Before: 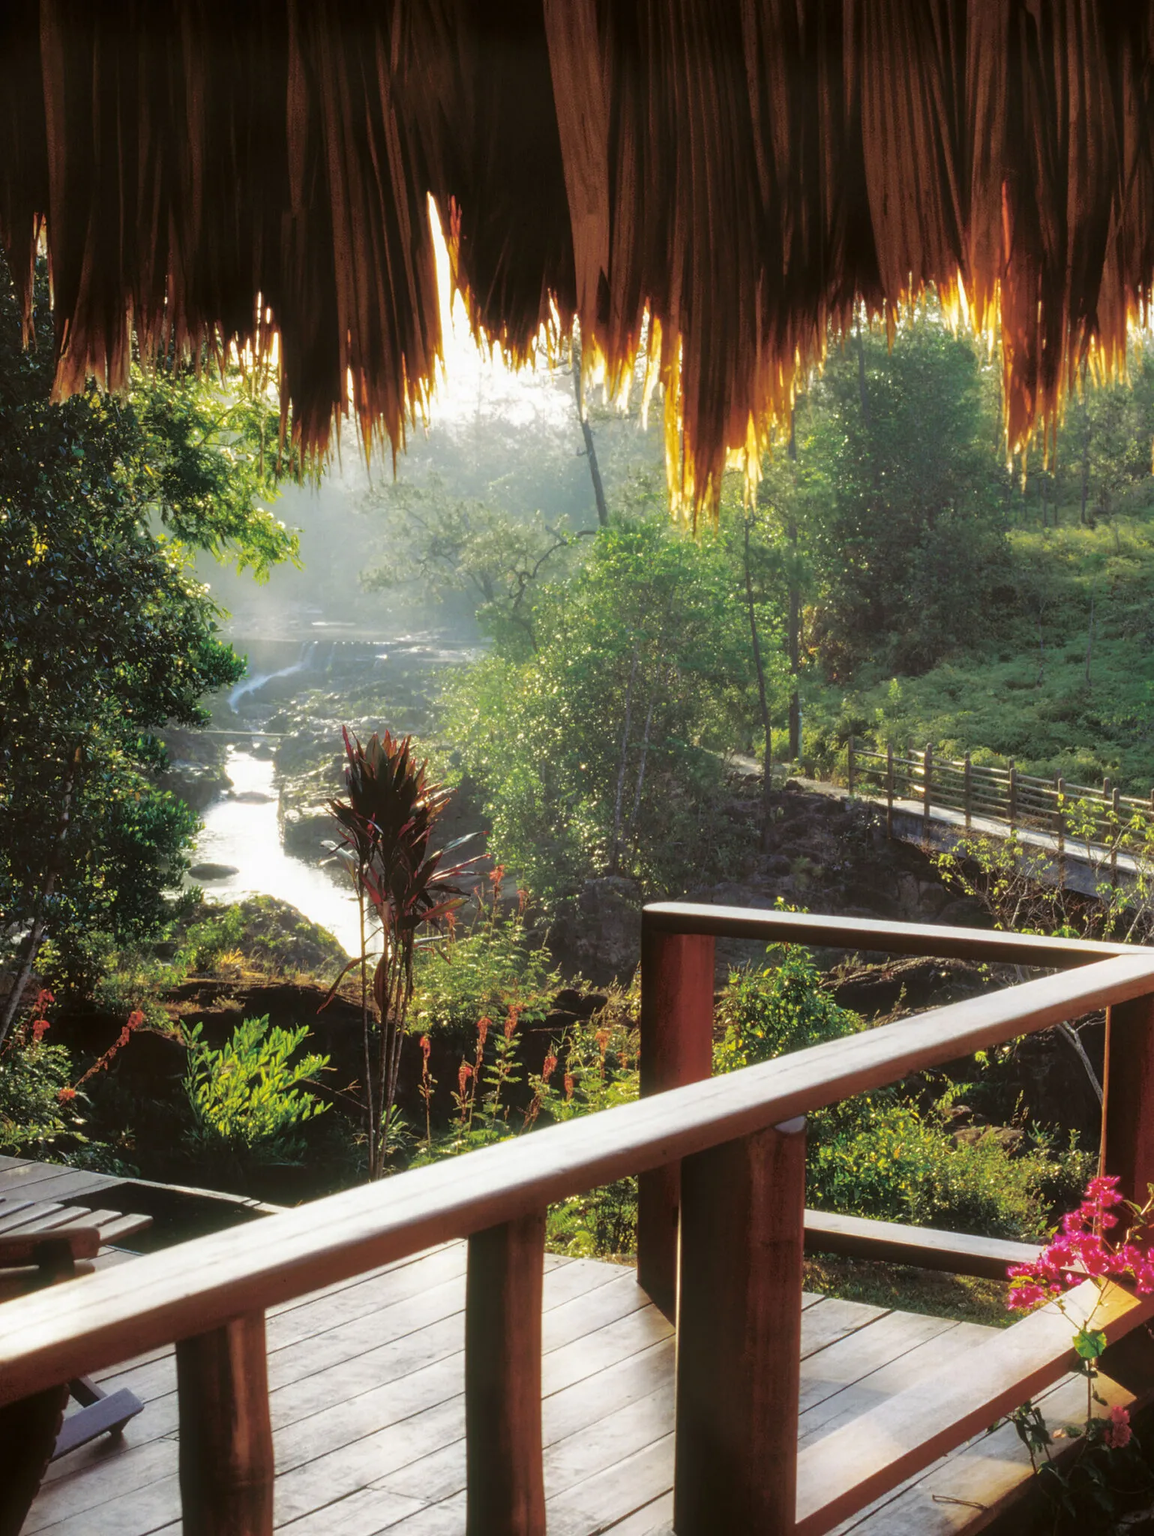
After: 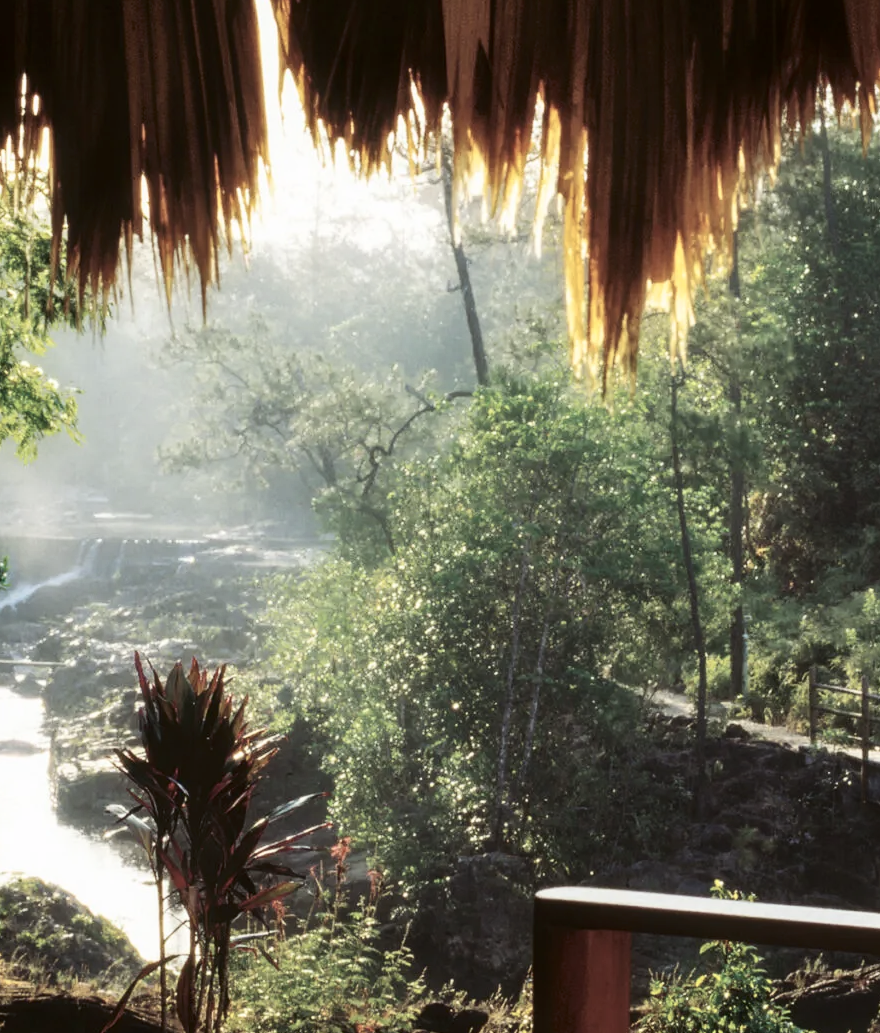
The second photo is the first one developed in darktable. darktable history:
contrast brightness saturation: contrast 0.25, saturation -0.31
crop: left 20.932%, top 15.471%, right 21.848%, bottom 34.081%
